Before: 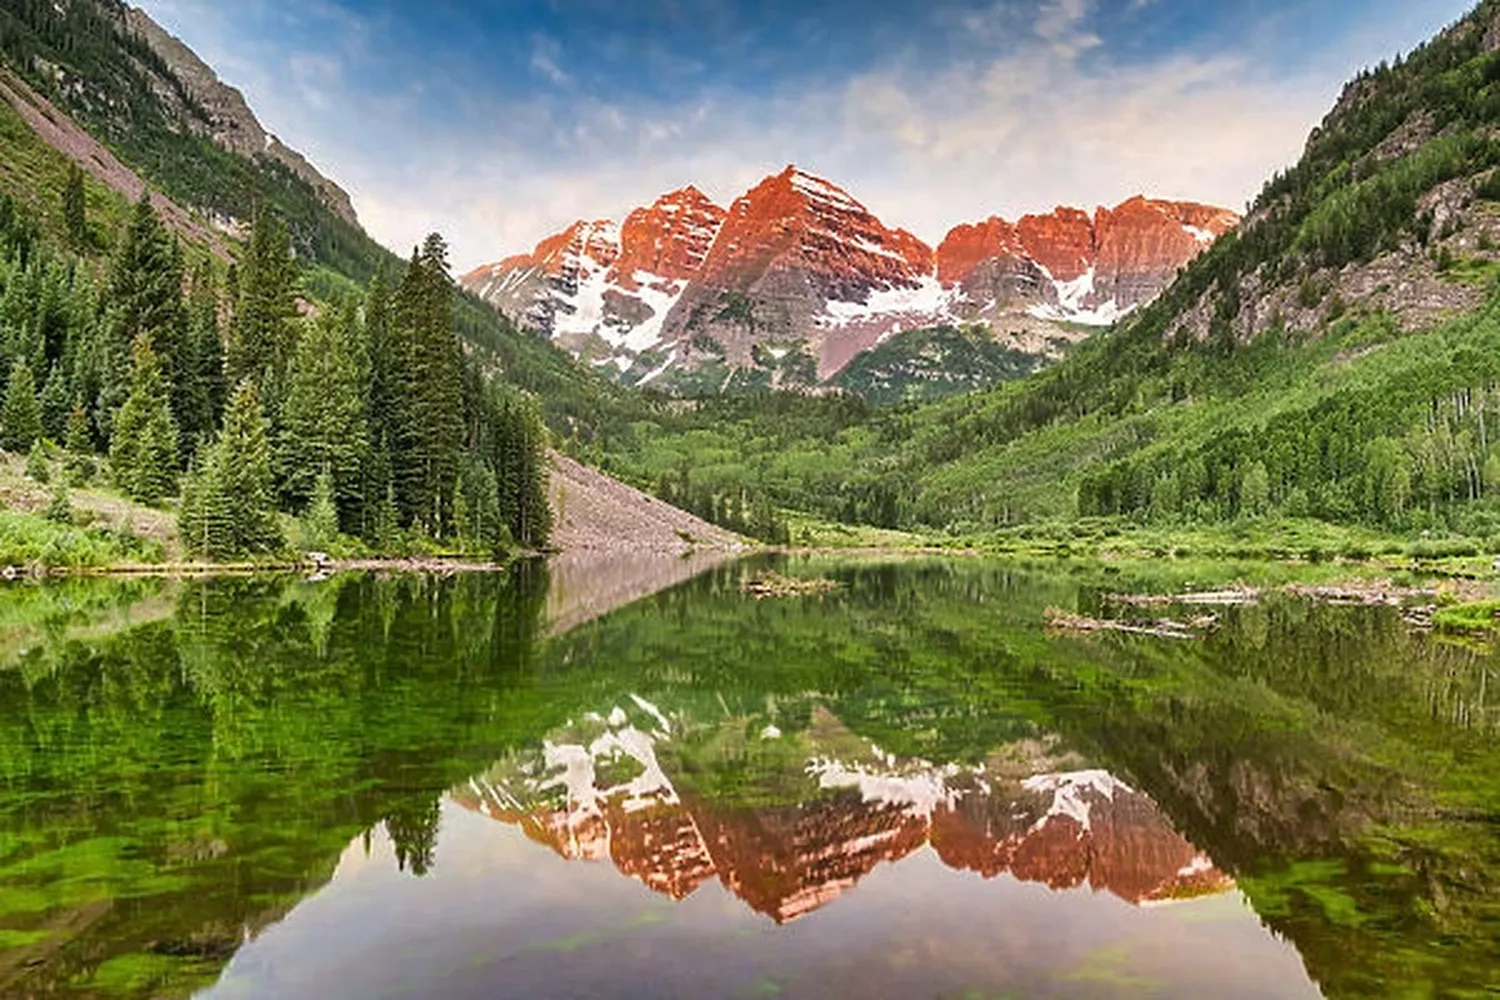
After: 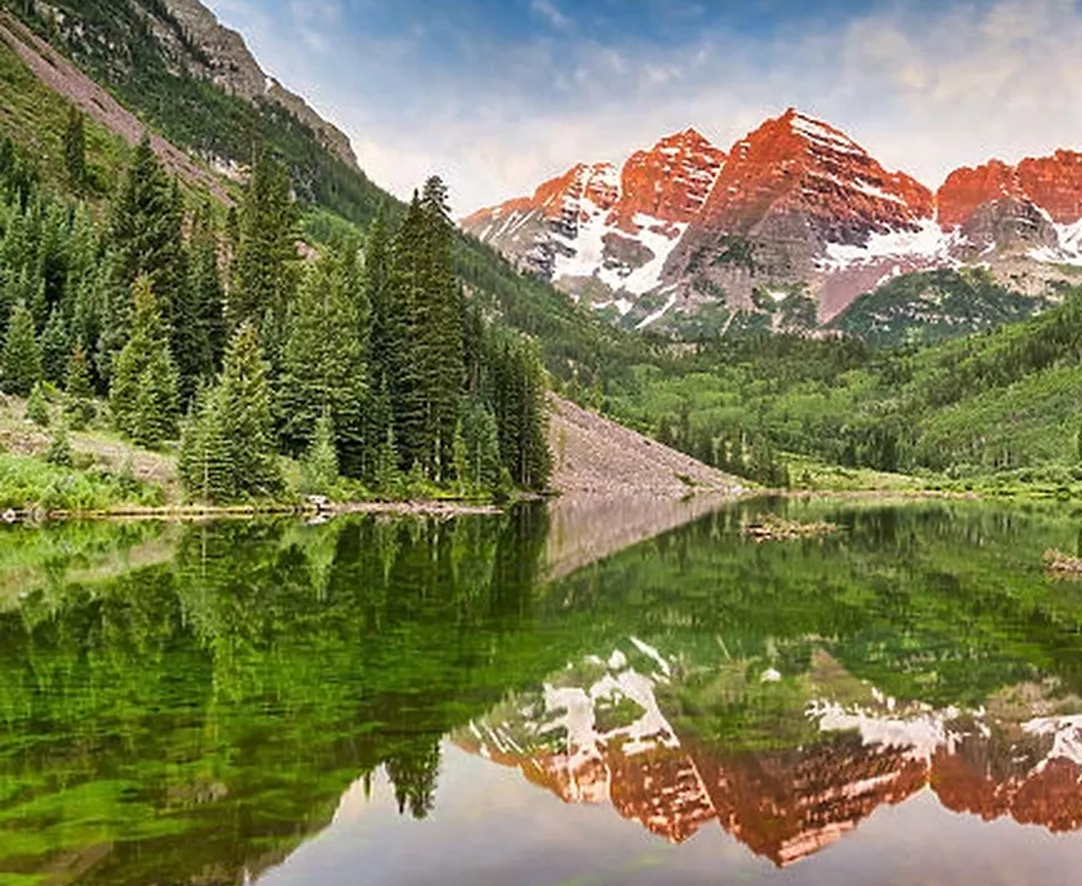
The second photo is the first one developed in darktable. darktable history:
crop: top 5.736%, right 27.859%, bottom 5.582%
